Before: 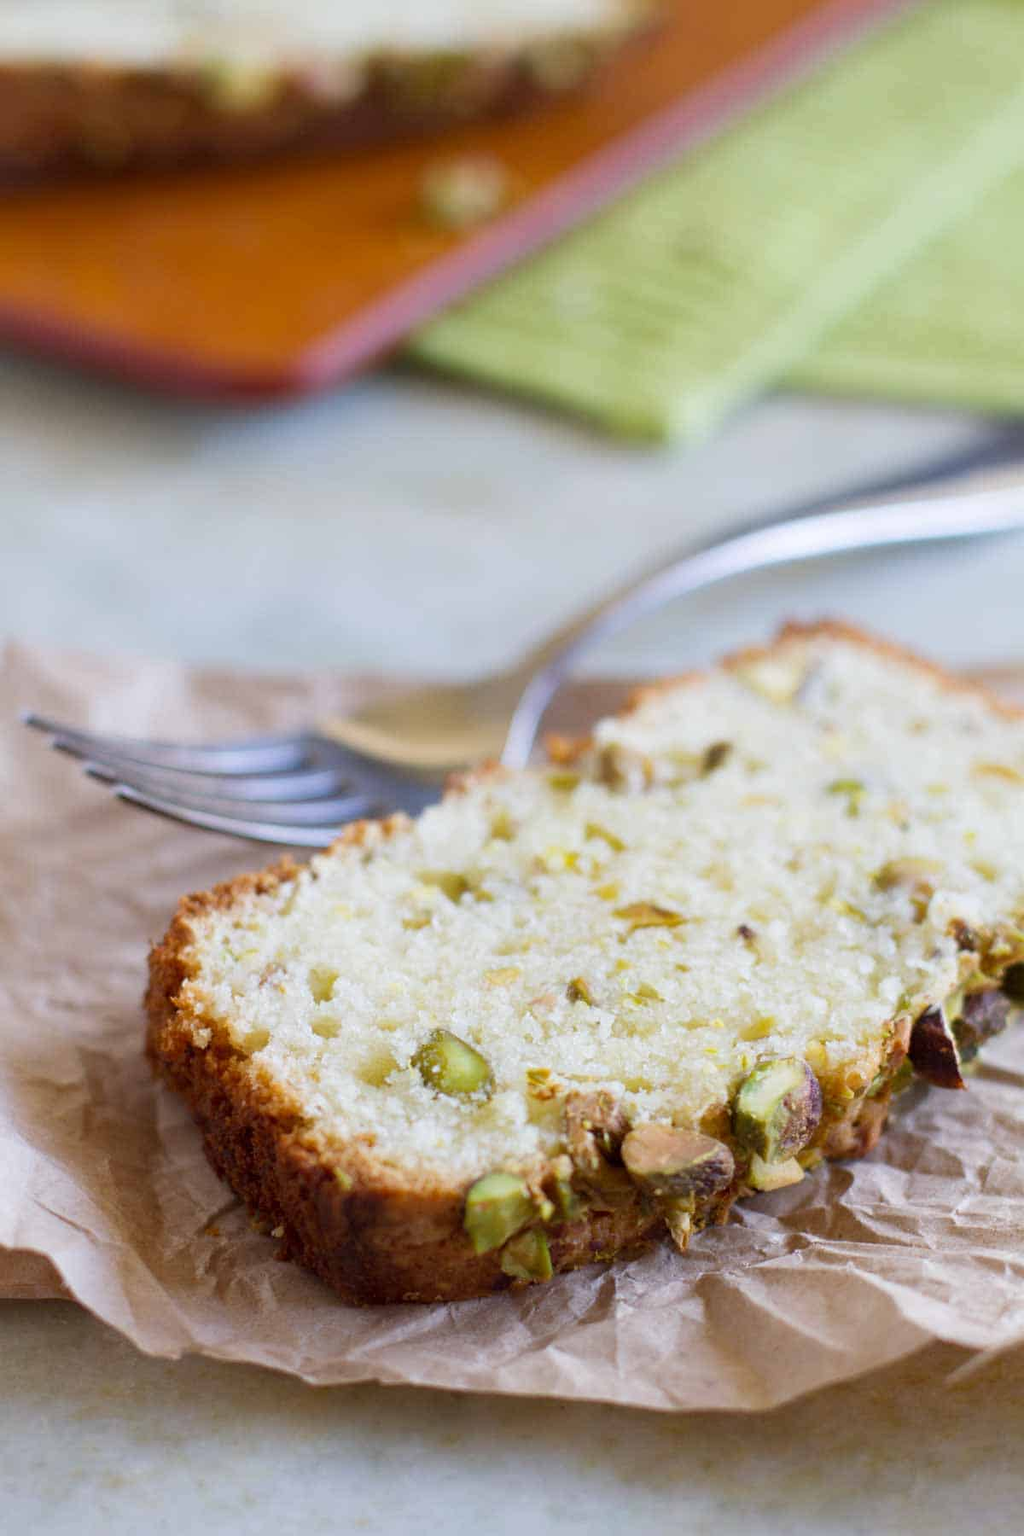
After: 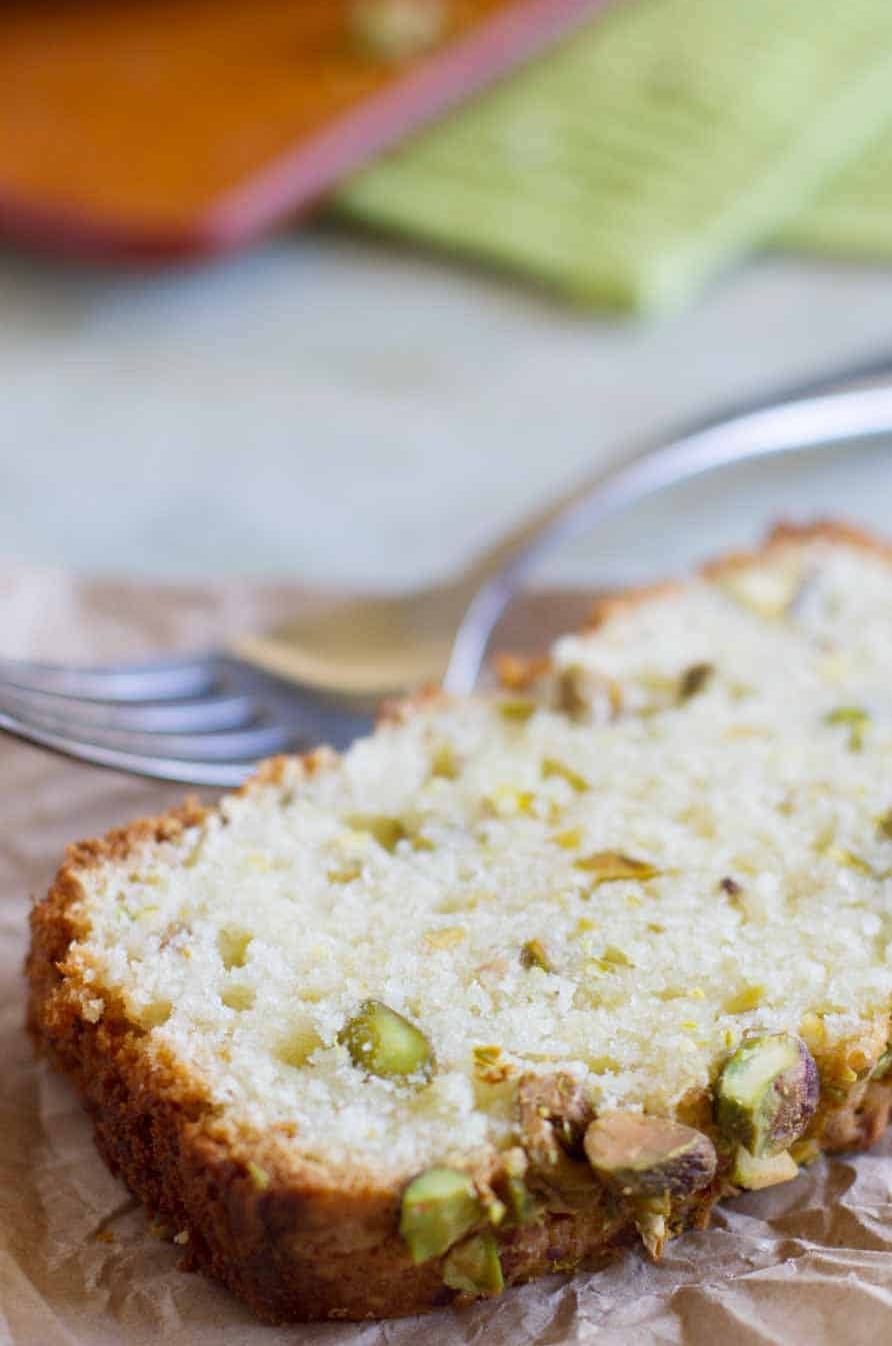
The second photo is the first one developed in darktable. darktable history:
crop and rotate: left 12.027%, top 11.457%, right 13.622%, bottom 13.738%
